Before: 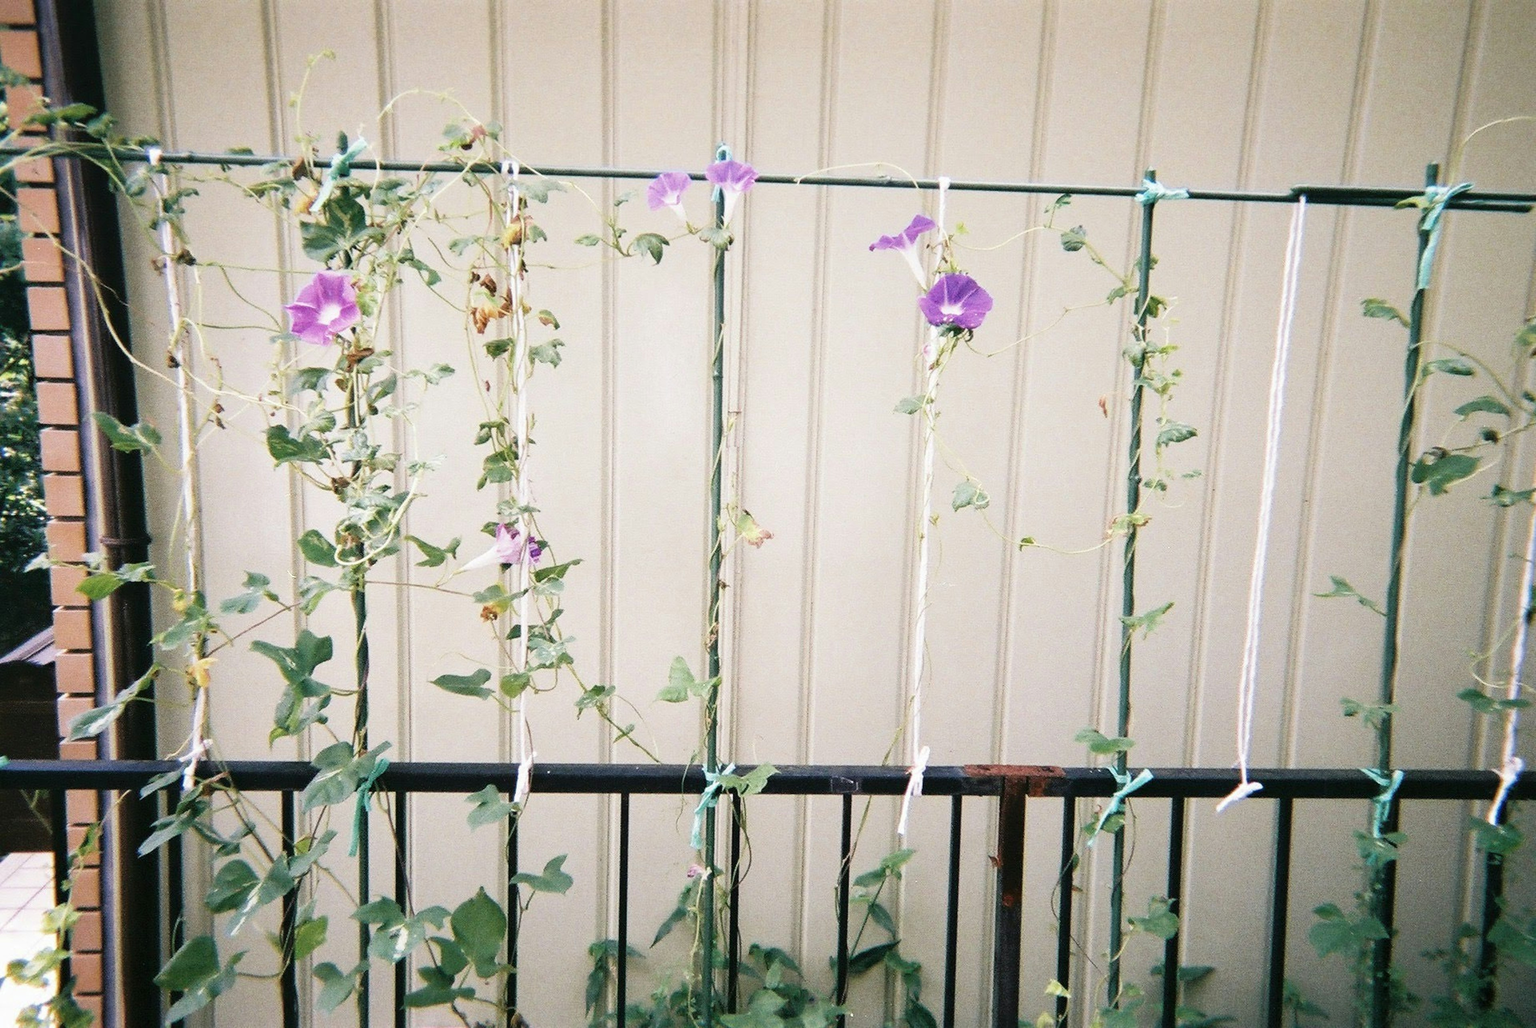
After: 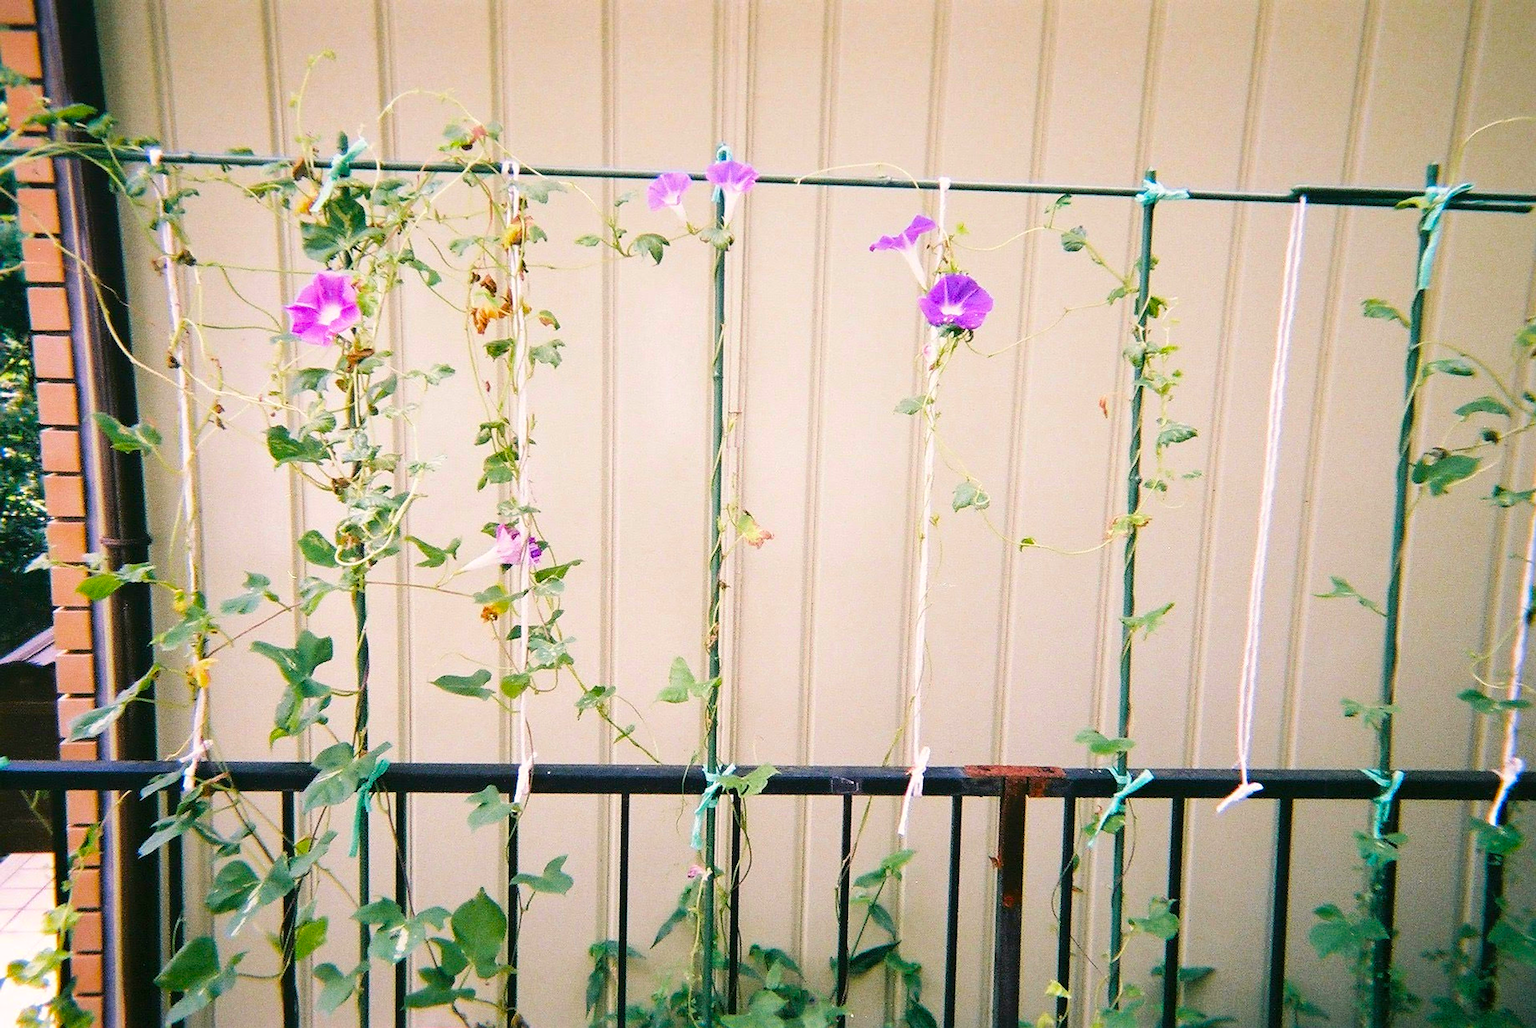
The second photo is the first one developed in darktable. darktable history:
color correction: highlights a* 3.22, highlights b* 1.93, saturation 1.19
color balance rgb: perceptual saturation grading › global saturation 25%, perceptual brilliance grading › mid-tones 10%, perceptual brilliance grading › shadows 15%, global vibrance 20%
sharpen: on, module defaults
exposure: black level correction 0, compensate exposure bias true, compensate highlight preservation false
